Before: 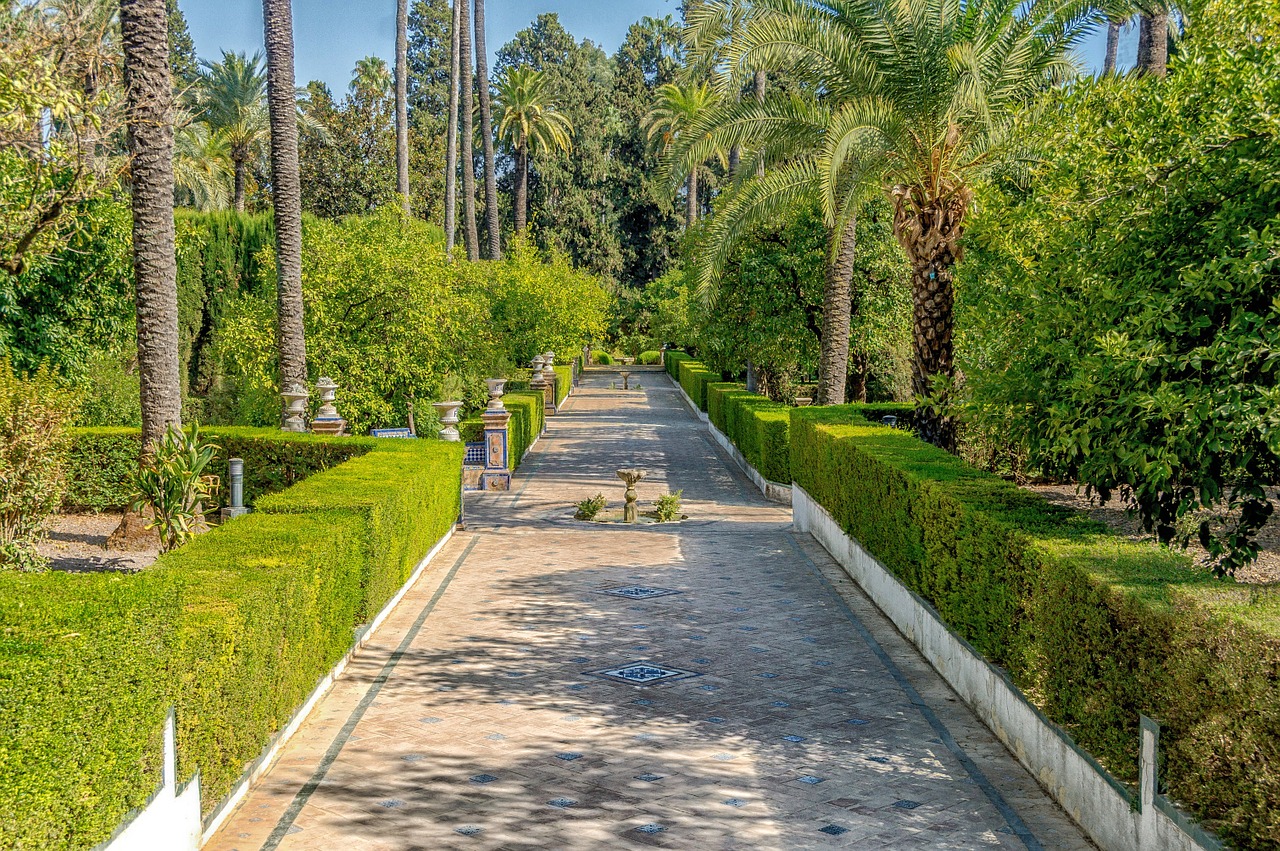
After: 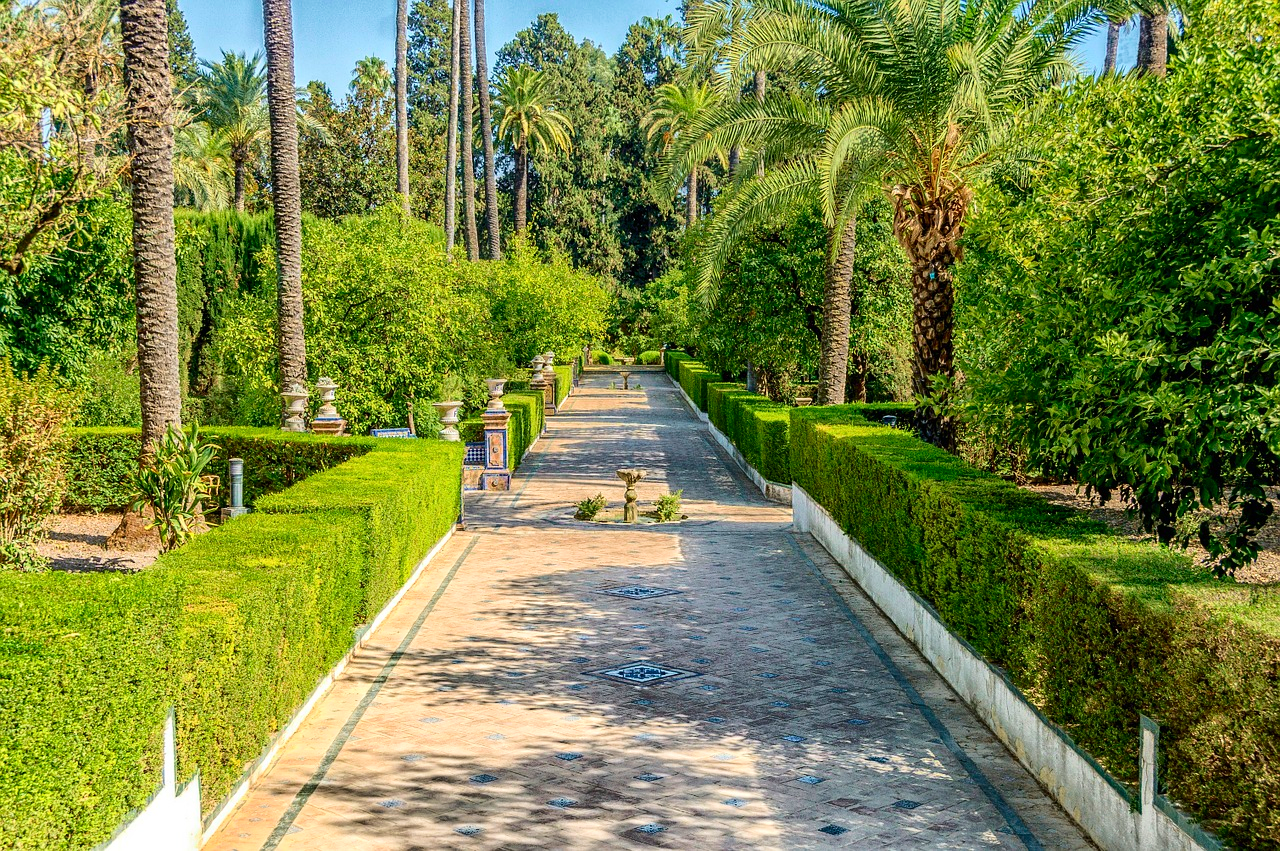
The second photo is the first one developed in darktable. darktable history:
velvia: strength 15%
tone curve: curves: ch0 [(0, 0) (0.234, 0.191) (0.48, 0.534) (0.608, 0.667) (0.725, 0.809) (0.864, 0.922) (1, 1)]; ch1 [(0, 0) (0.453, 0.43) (0.5, 0.5) (0.615, 0.649) (1, 1)]; ch2 [(0, 0) (0.5, 0.5) (0.586, 0.617) (1, 1)], color space Lab, independent channels, preserve colors none
